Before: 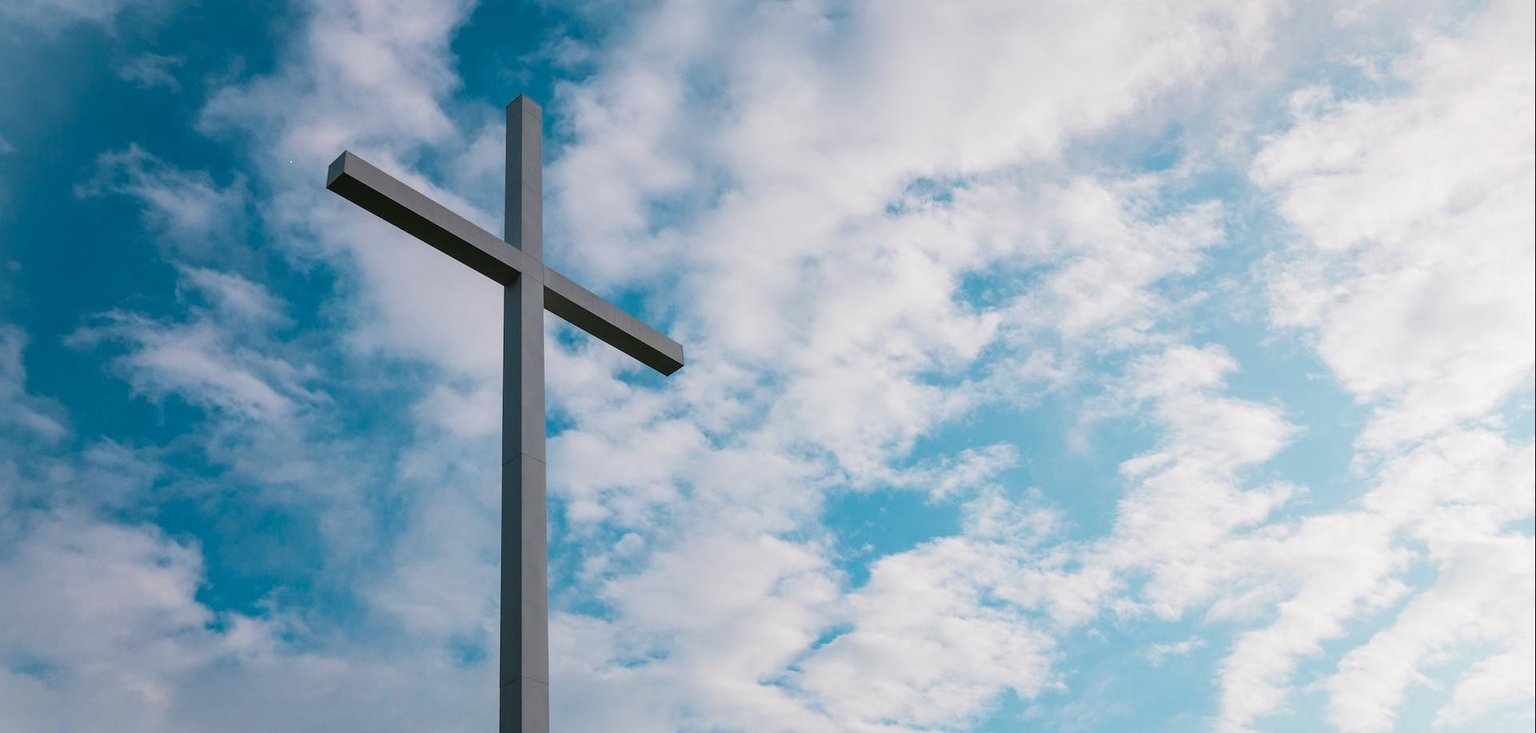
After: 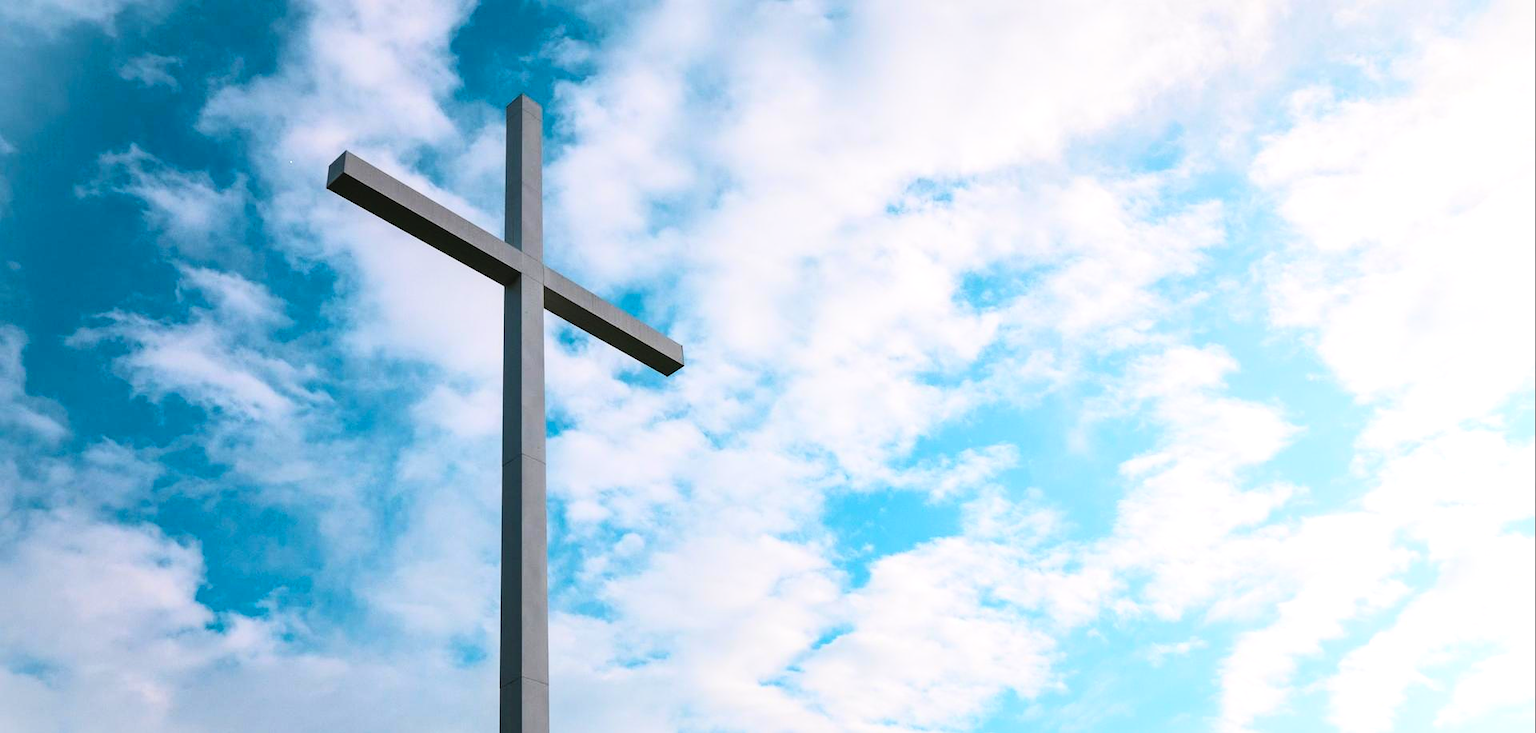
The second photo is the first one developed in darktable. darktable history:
contrast brightness saturation: contrast 0.2, brightness 0.16, saturation 0.22
tone equalizer: -8 EV -0.417 EV, -7 EV -0.389 EV, -6 EV -0.333 EV, -5 EV -0.222 EV, -3 EV 0.222 EV, -2 EV 0.333 EV, -1 EV 0.389 EV, +0 EV 0.417 EV, edges refinement/feathering 500, mask exposure compensation -1.57 EV, preserve details no
